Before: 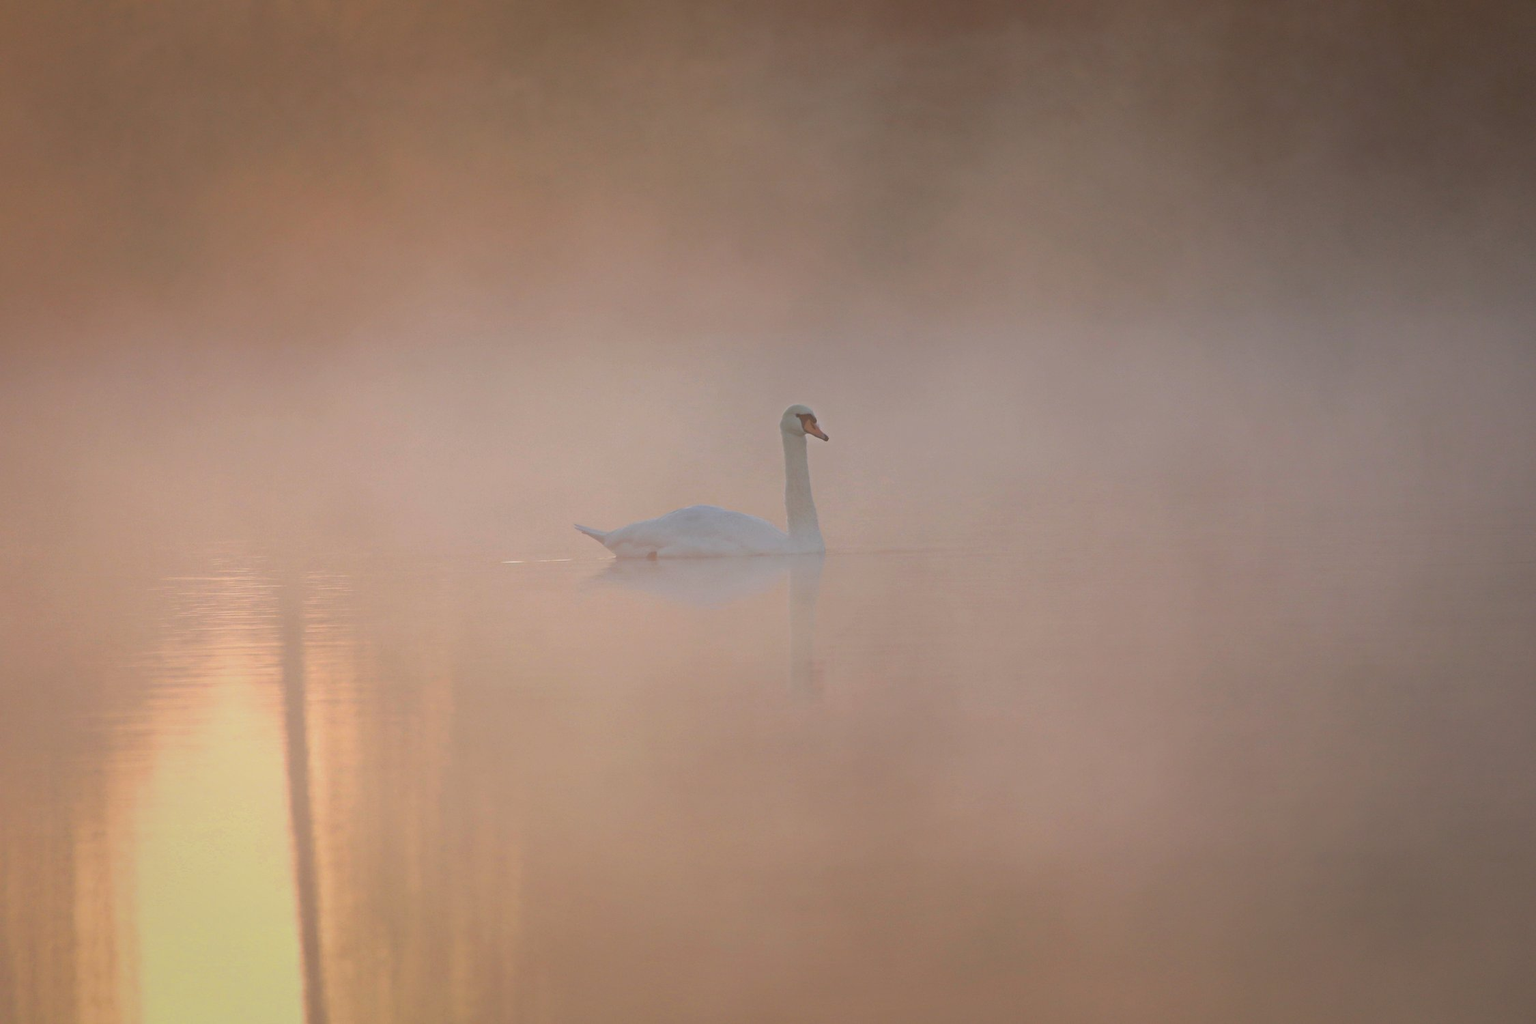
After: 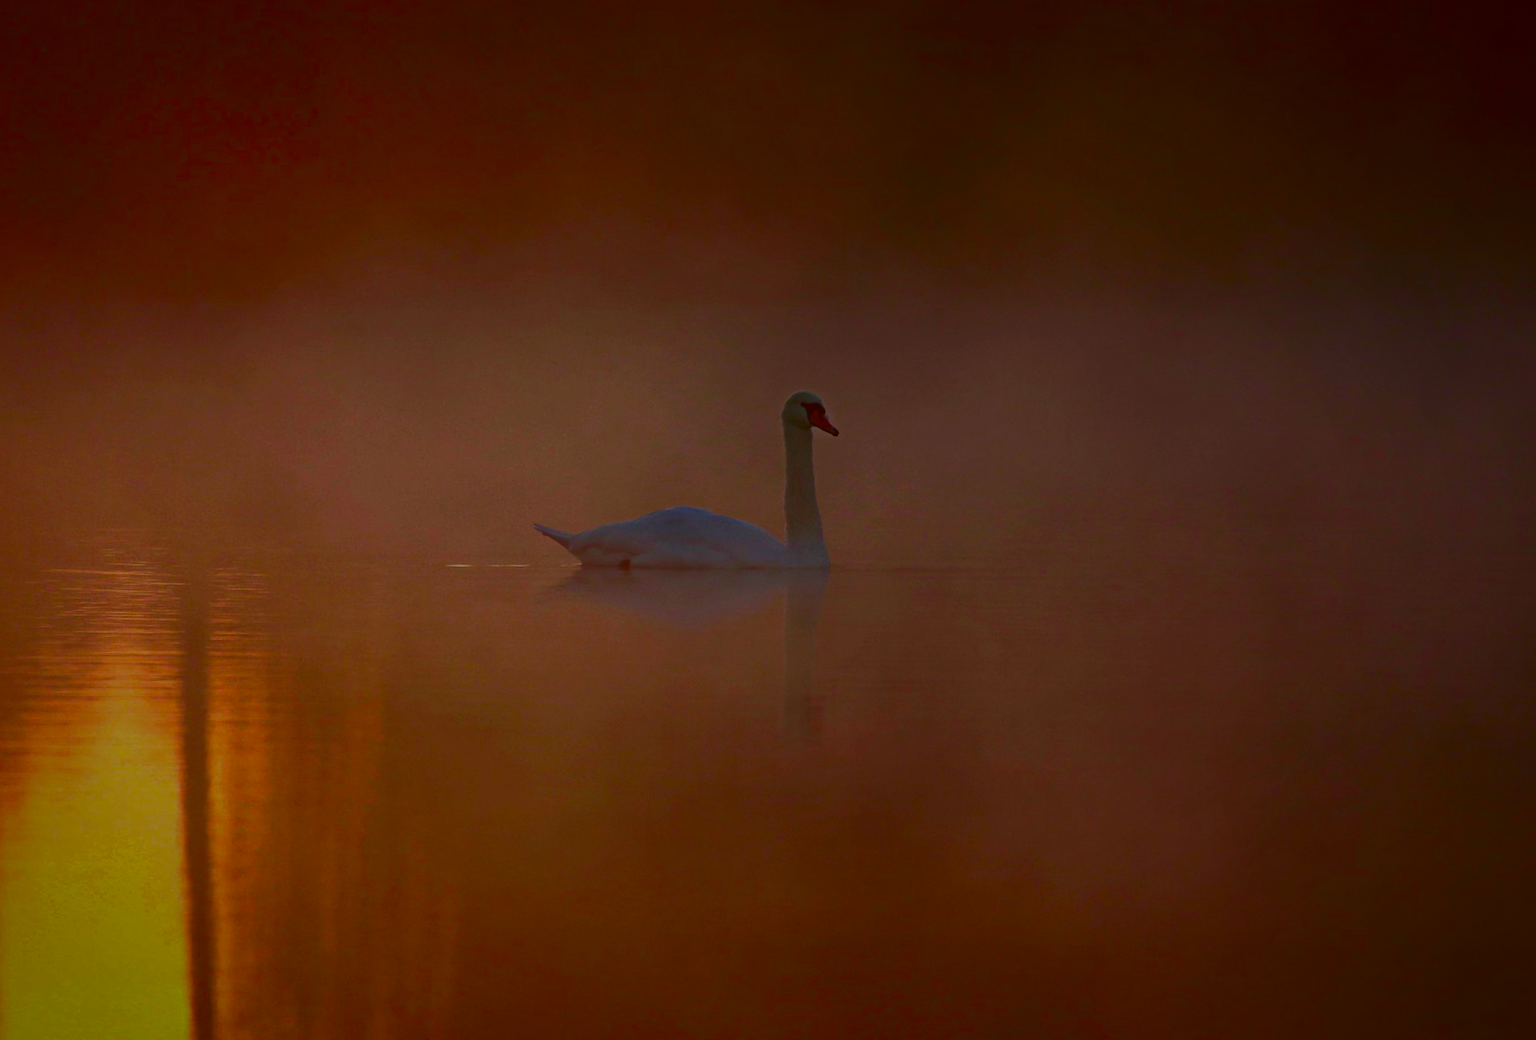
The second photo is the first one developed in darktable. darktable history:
contrast brightness saturation: brightness -1, saturation 1
crop and rotate: angle -3.27°, left 5.211%, top 5.211%, right 4.607%, bottom 4.607%
rotate and perspective: rotation -1.17°, automatic cropping off
tone equalizer: on, module defaults
velvia: on, module defaults
